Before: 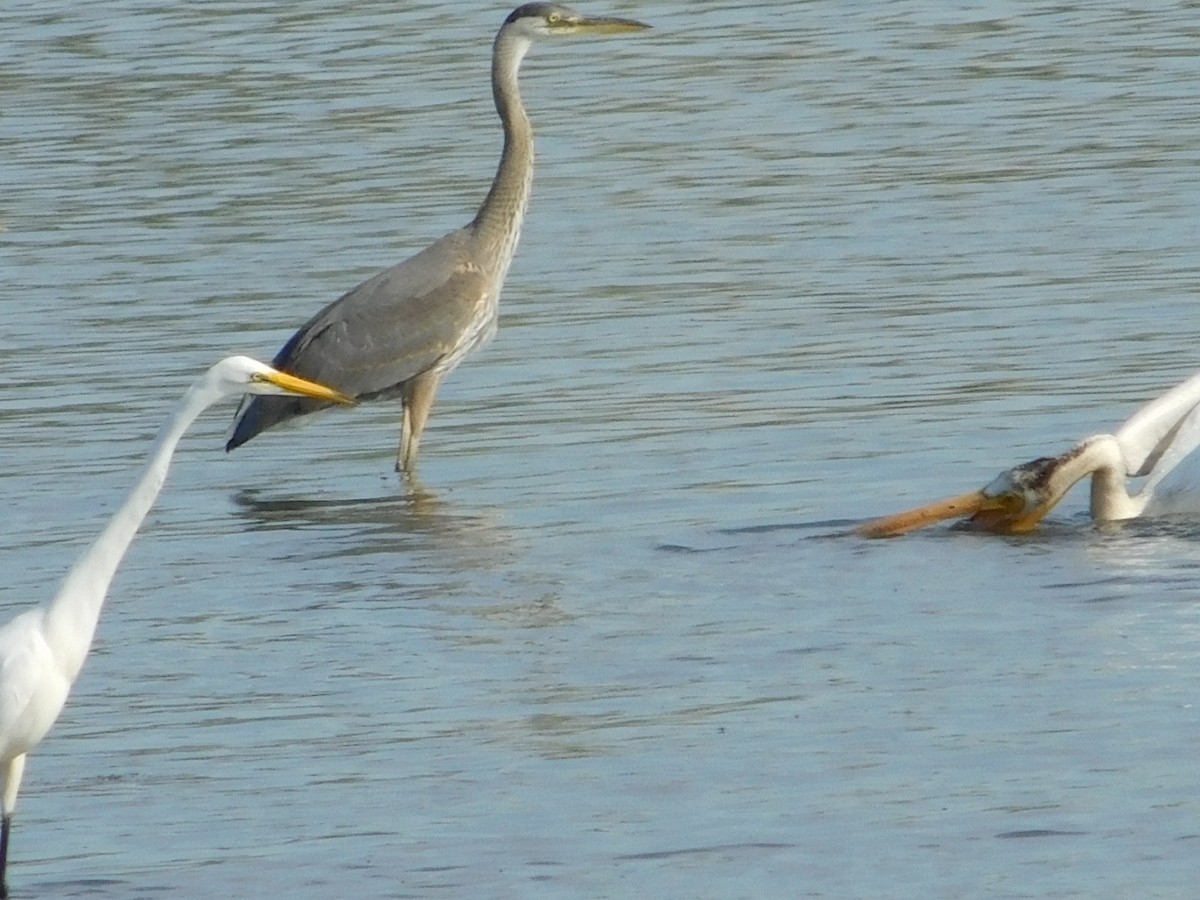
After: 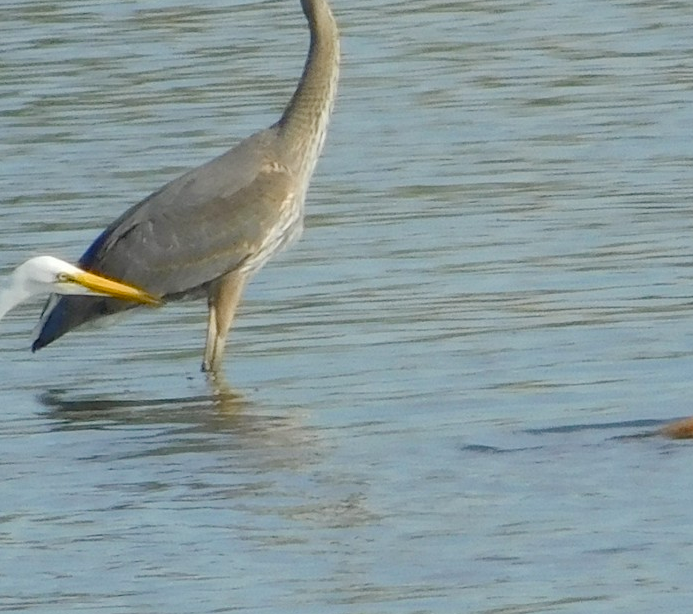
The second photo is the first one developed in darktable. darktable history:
color balance rgb: perceptual saturation grading › global saturation 20%, perceptual saturation grading › highlights -25%, perceptual saturation grading › shadows 25%
crop: left 16.202%, top 11.208%, right 26.045%, bottom 20.557%
